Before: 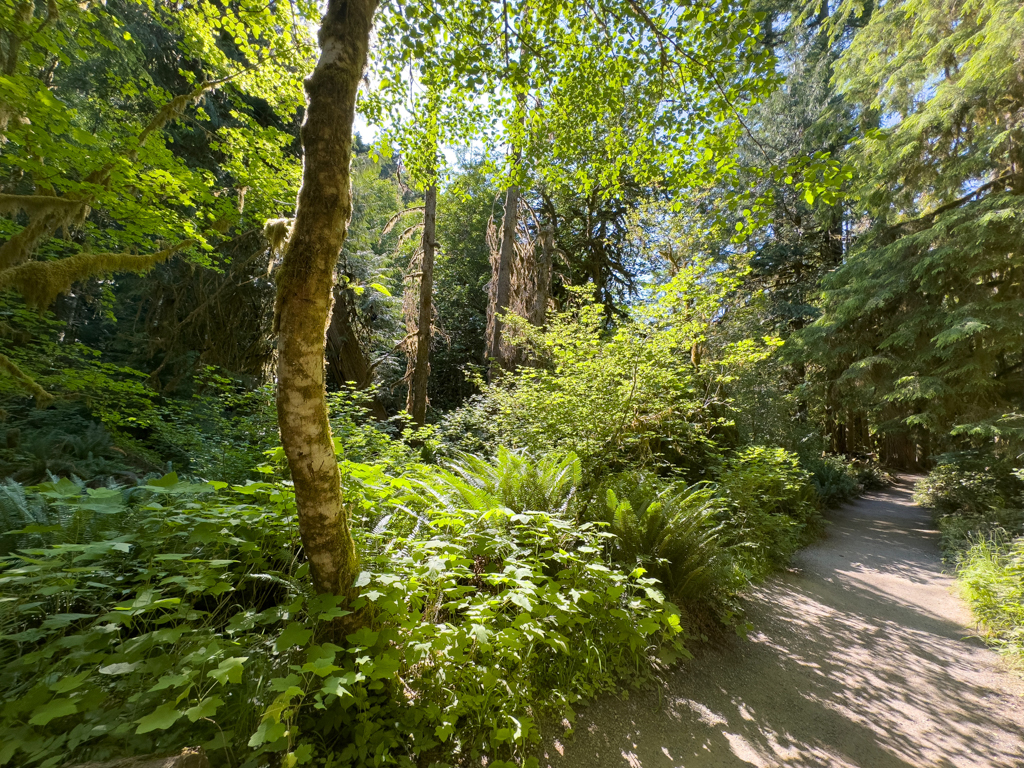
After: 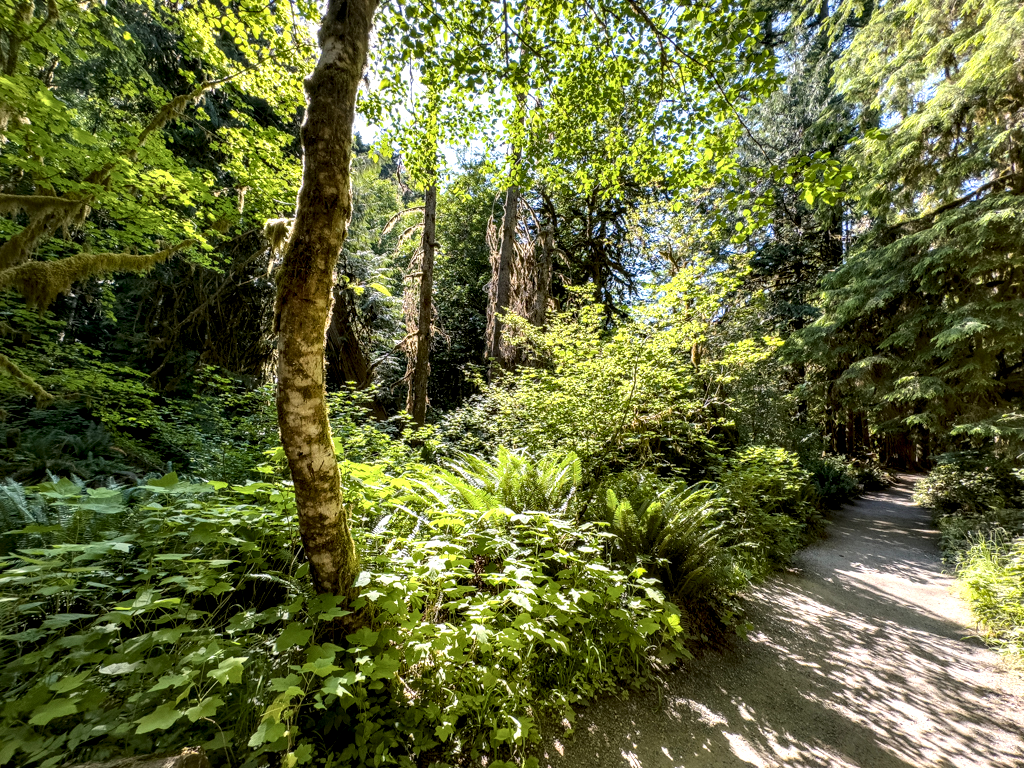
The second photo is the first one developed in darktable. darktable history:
local contrast: highlights 17%, detail 188%
